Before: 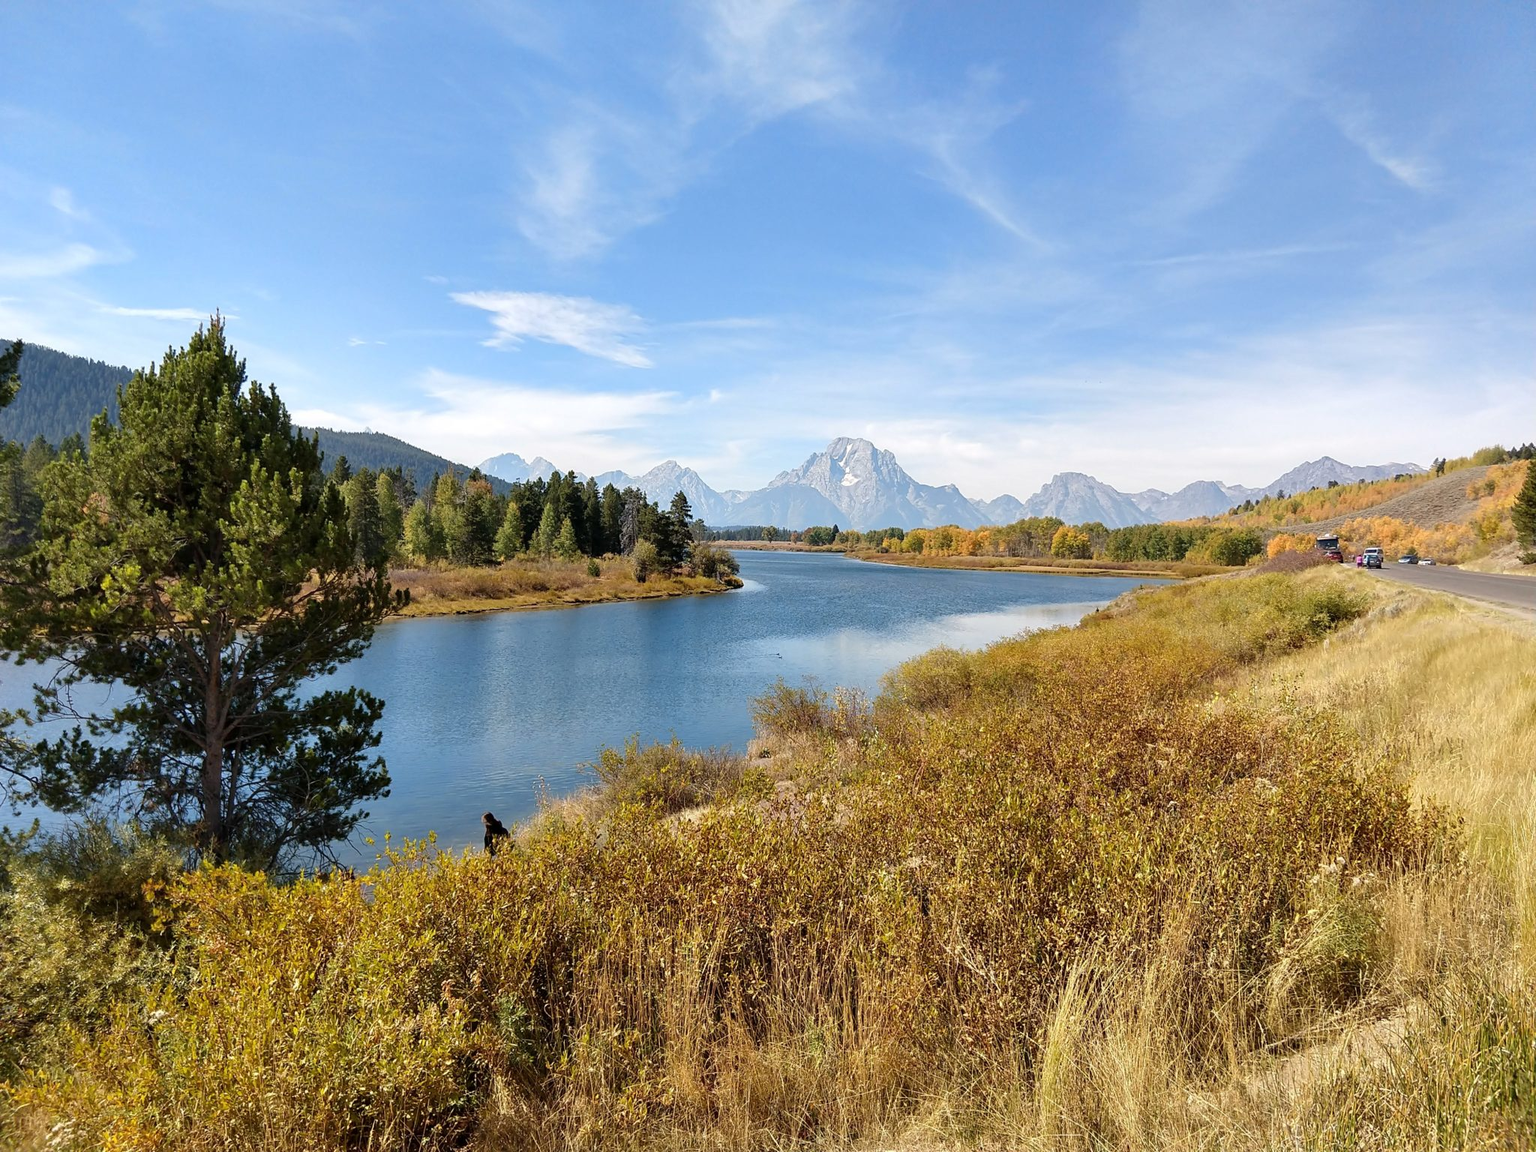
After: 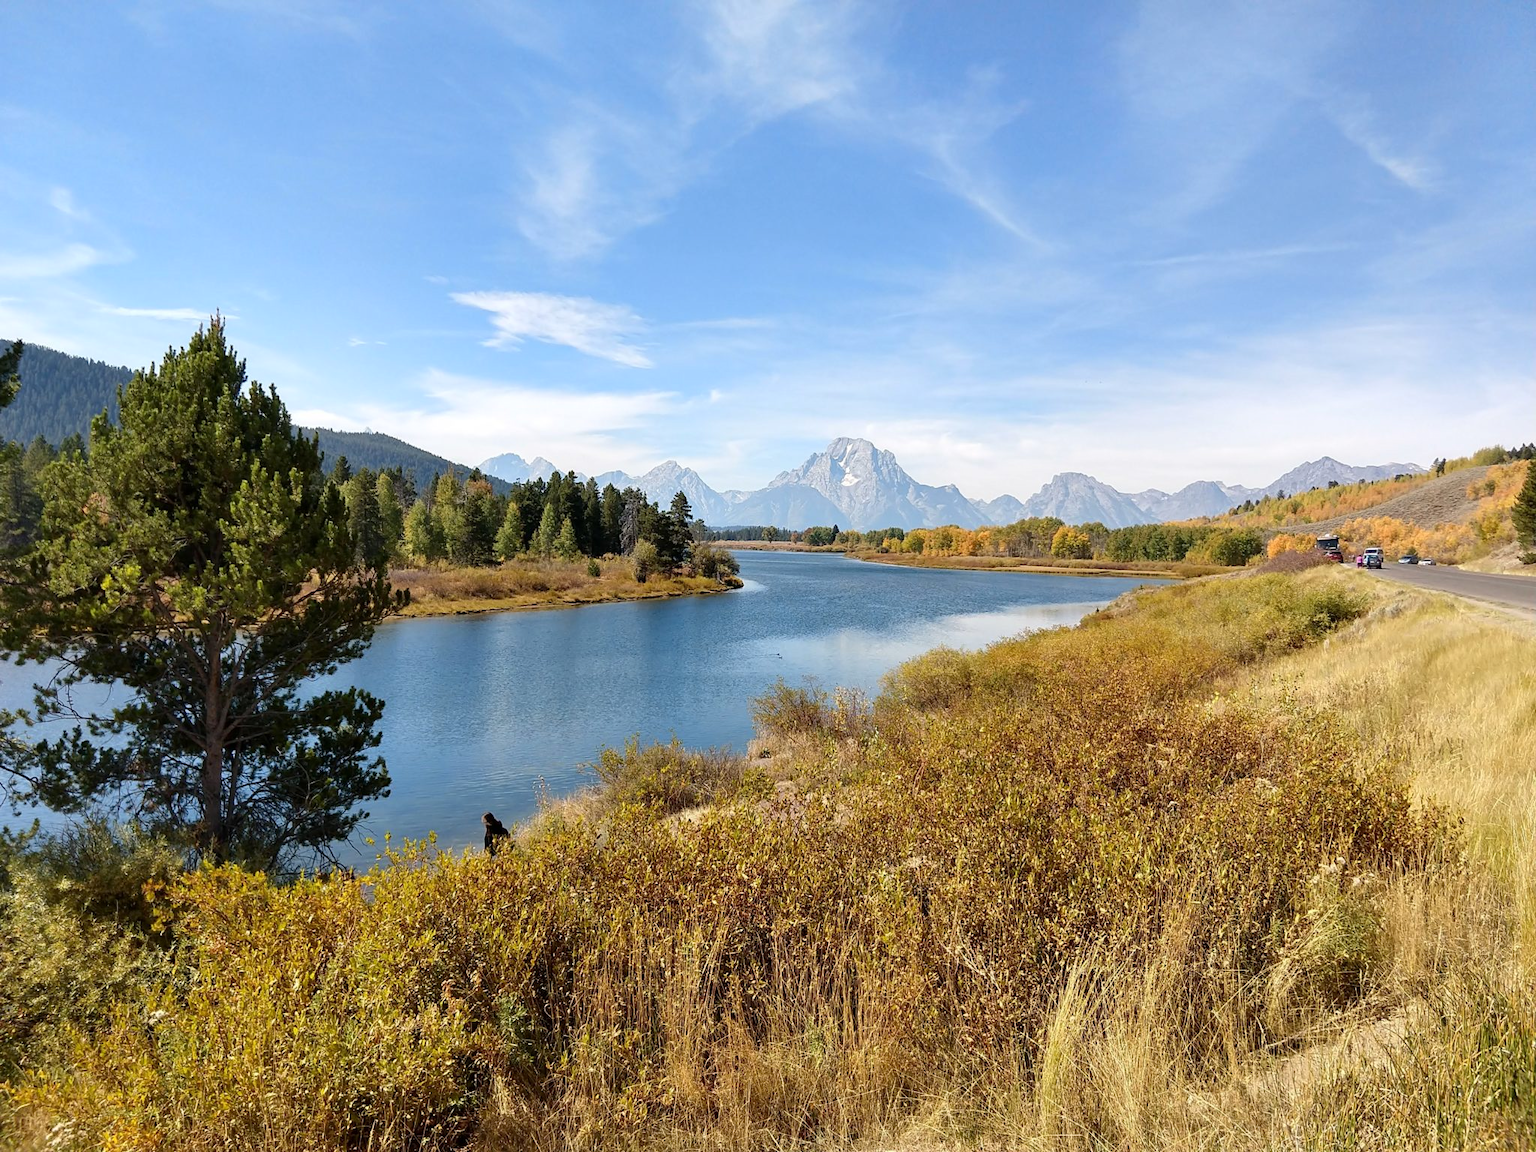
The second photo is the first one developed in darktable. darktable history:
contrast brightness saturation: contrast 0.083, saturation 0.02
